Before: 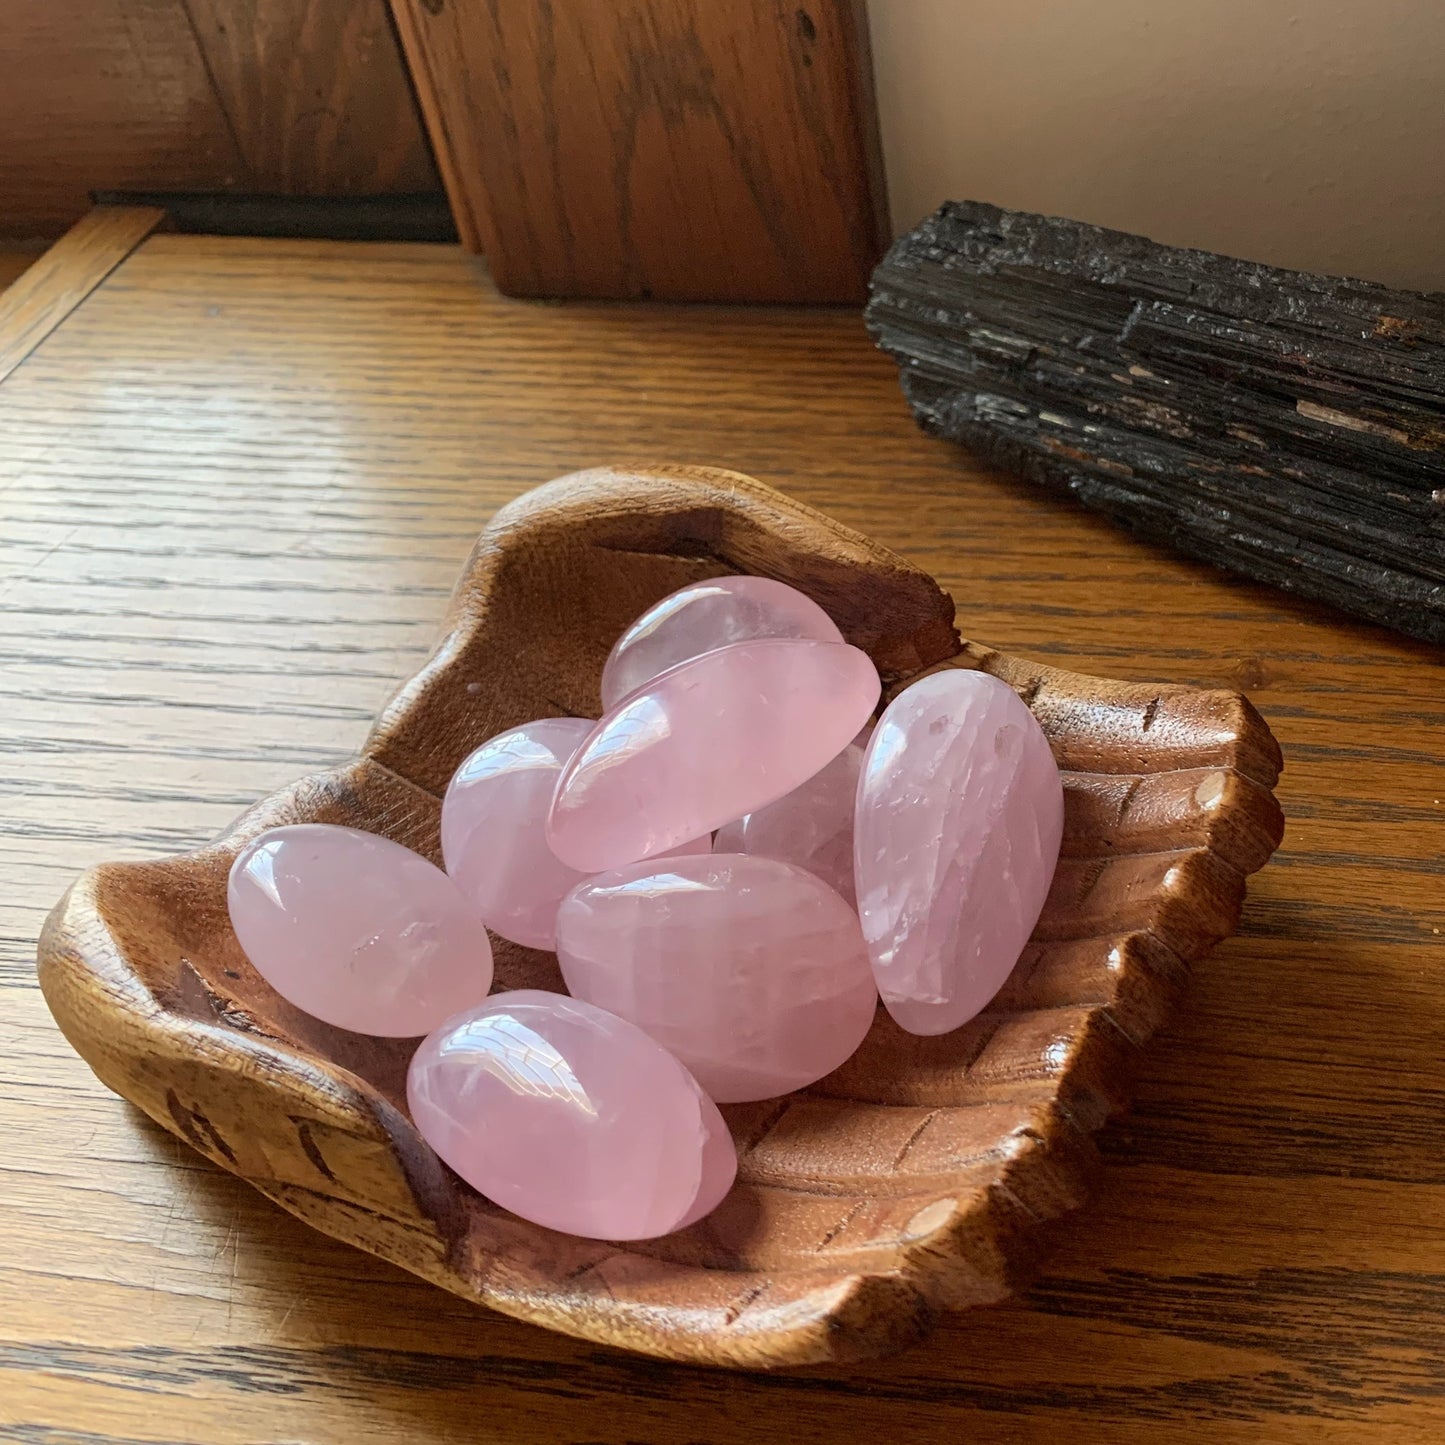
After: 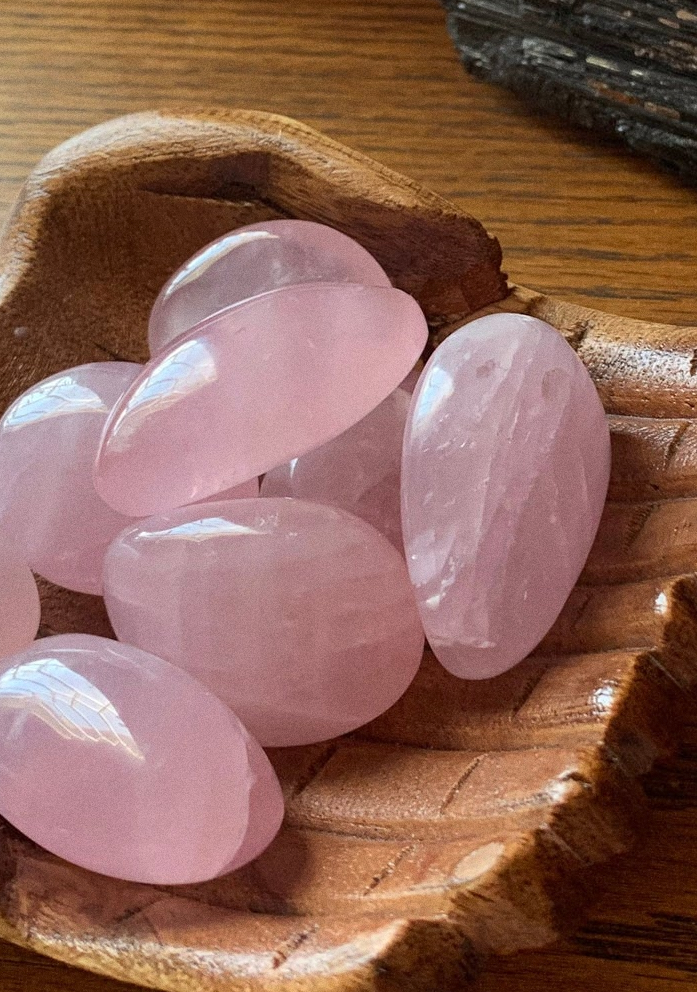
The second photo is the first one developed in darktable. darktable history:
crop: left 31.379%, top 24.658%, right 20.326%, bottom 6.628%
grain: coarseness 0.47 ISO
